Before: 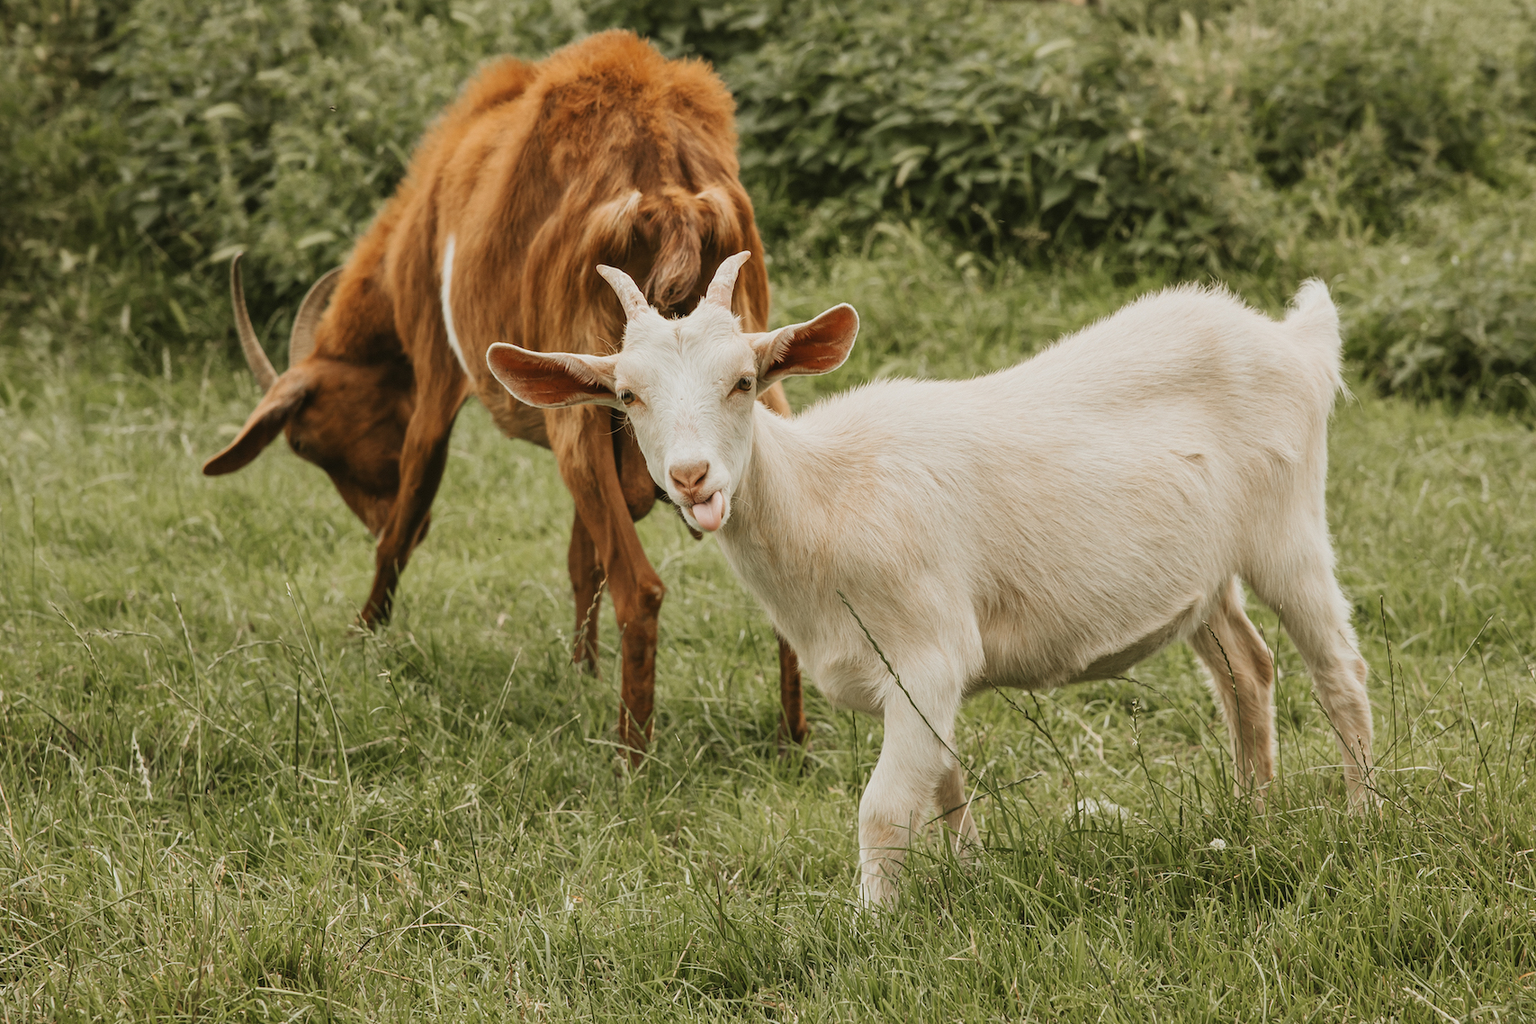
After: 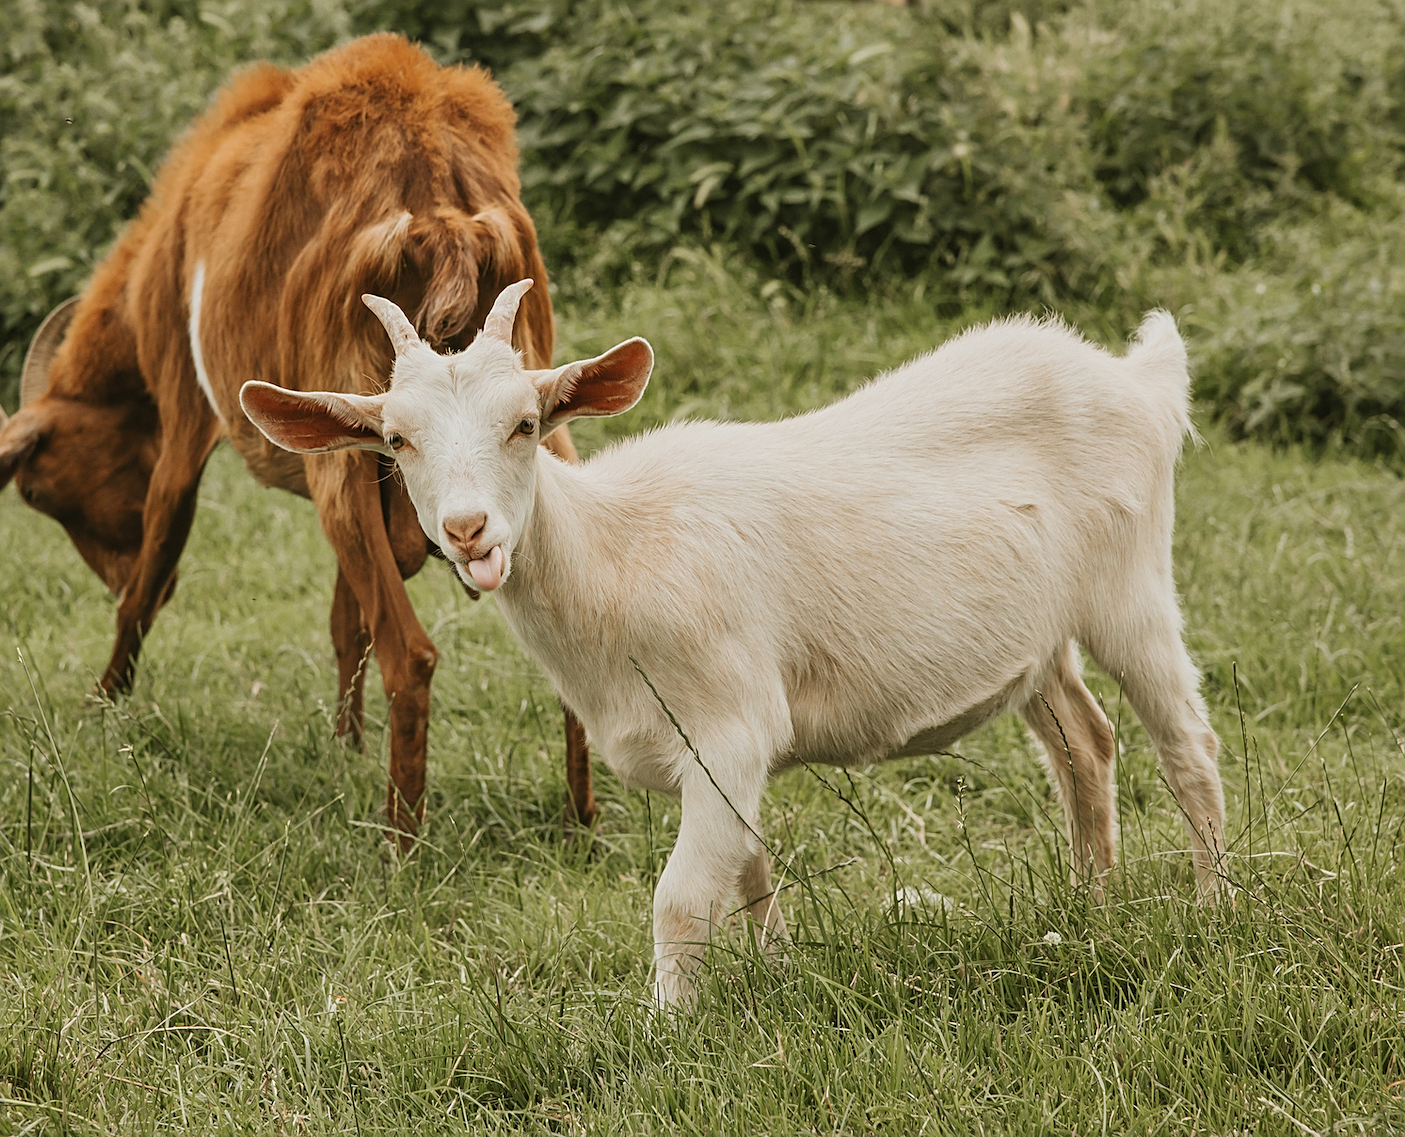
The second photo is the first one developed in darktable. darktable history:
crop: left 17.669%, bottom 0.038%
sharpen: on, module defaults
